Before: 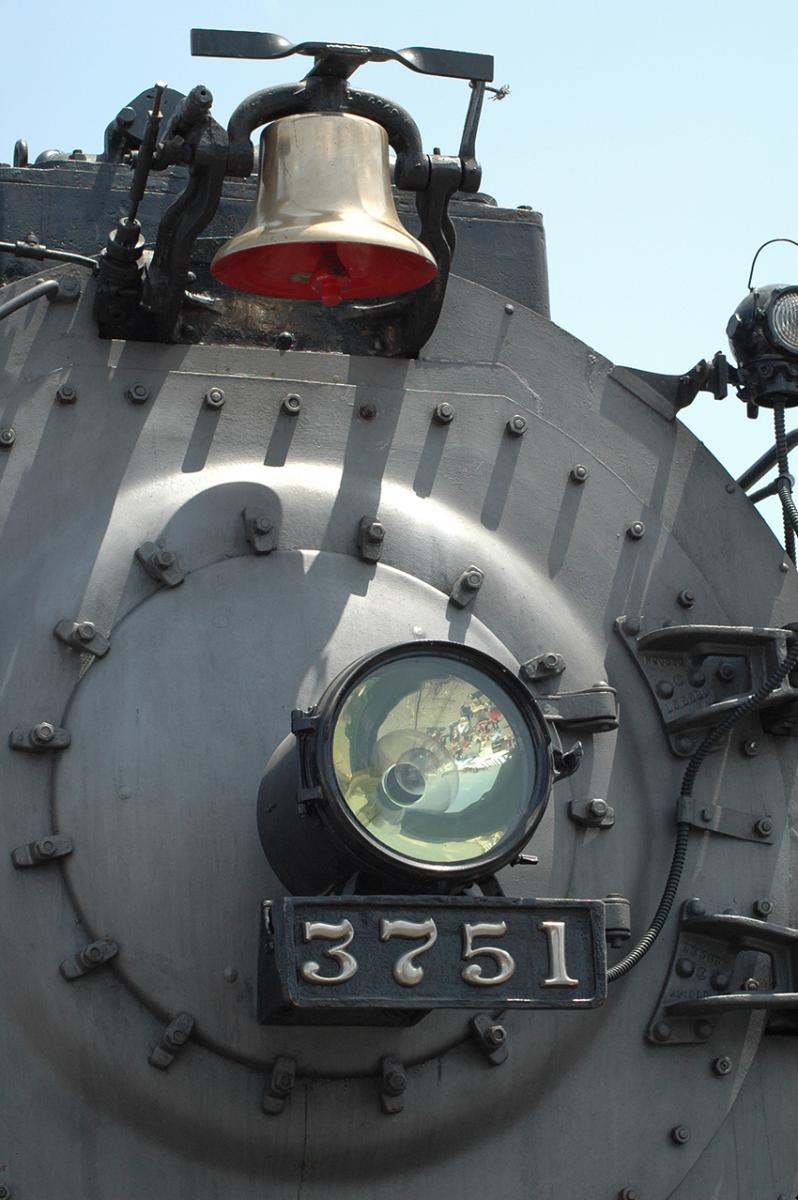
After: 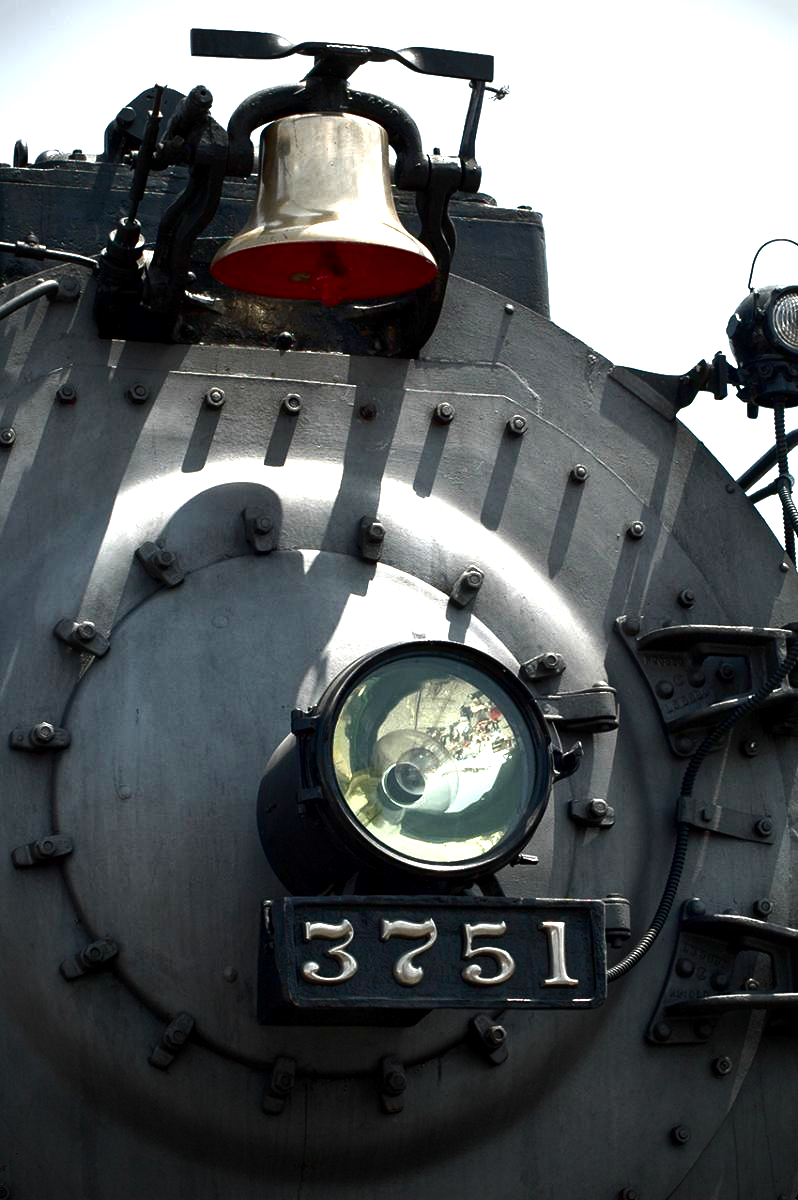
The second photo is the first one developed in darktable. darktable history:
contrast brightness saturation: brightness -0.52
vignetting: fall-off start 75%, brightness -0.692, width/height ratio 1.084
local contrast: mode bilateral grid, contrast 20, coarseness 50, detail 120%, midtone range 0.2
exposure: black level correction 0, exposure 1 EV, compensate highlight preservation false
